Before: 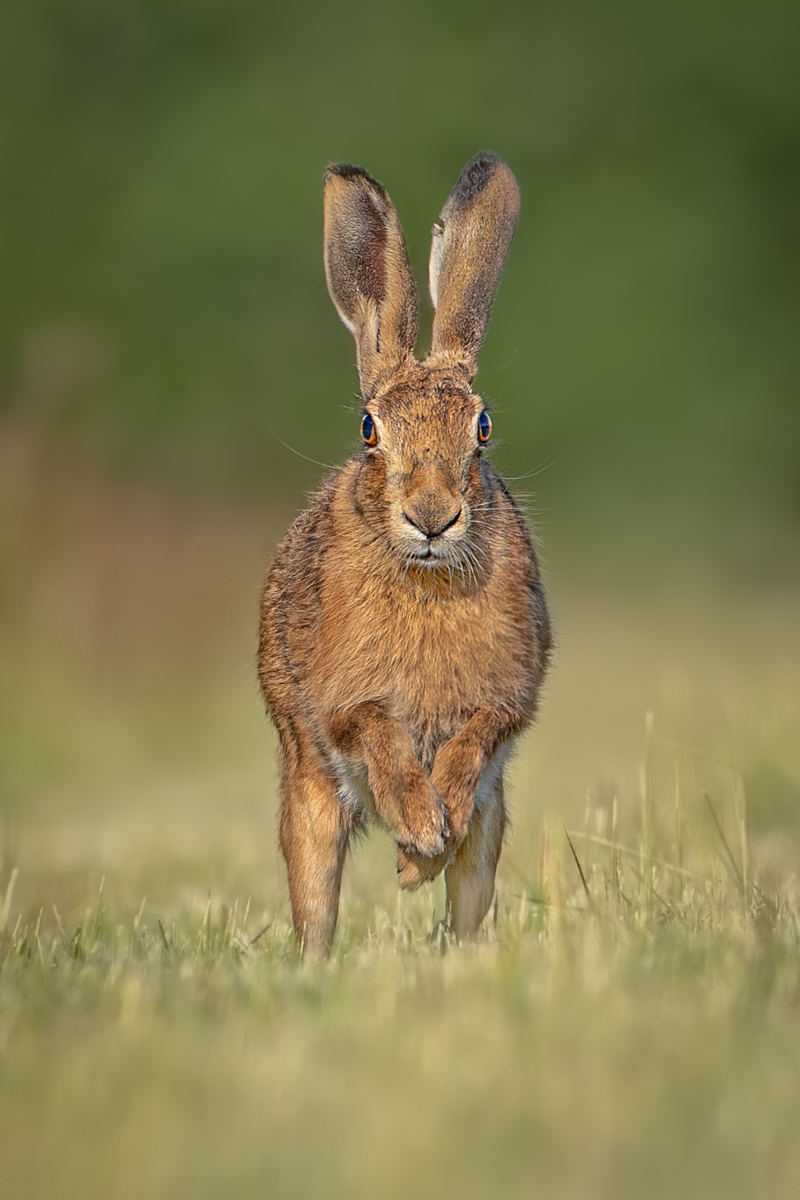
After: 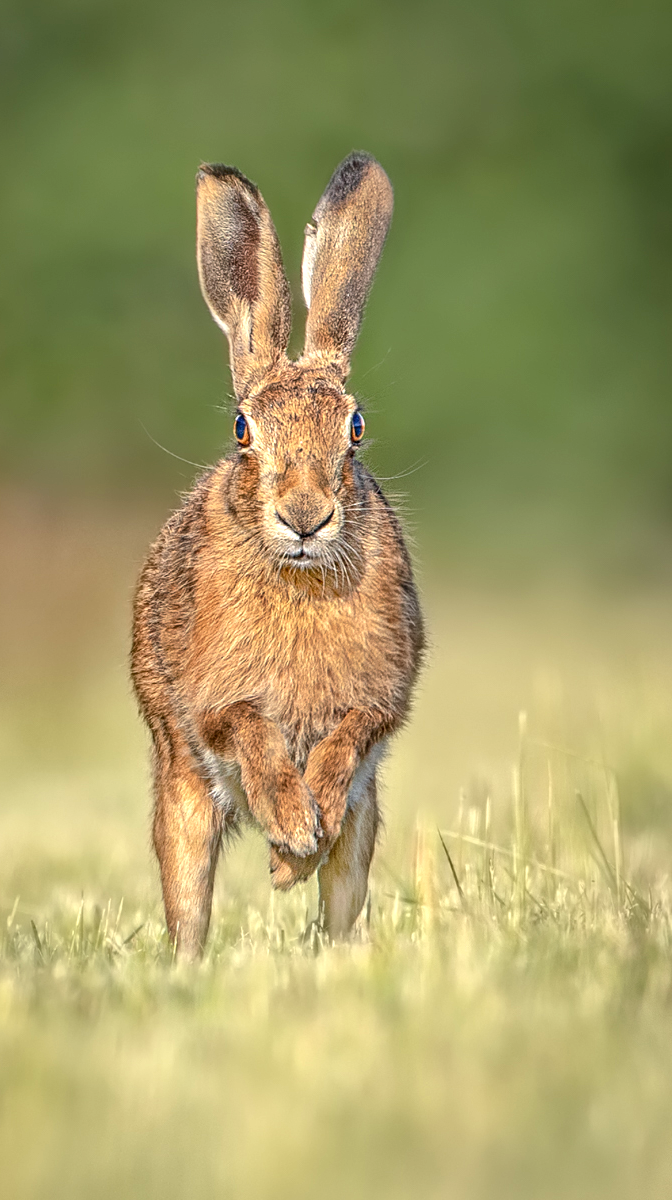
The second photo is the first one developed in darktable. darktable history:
exposure: black level correction 0, exposure 0.702 EV, compensate exposure bias true, compensate highlight preservation false
crop: left 15.952%
local contrast: on, module defaults
